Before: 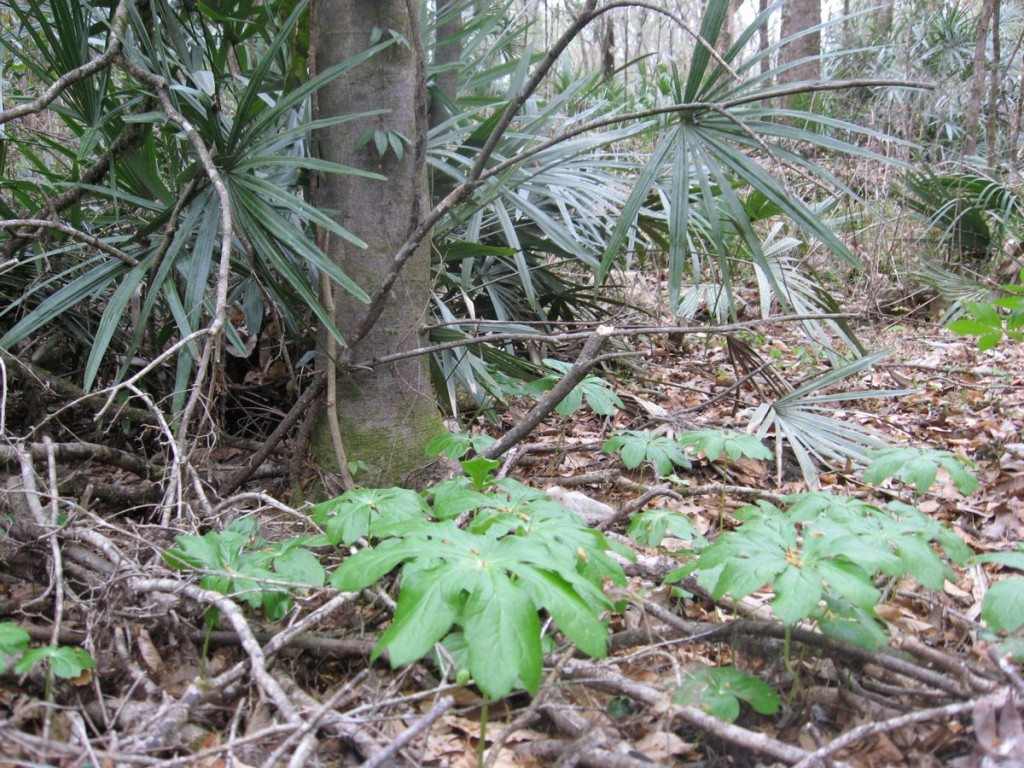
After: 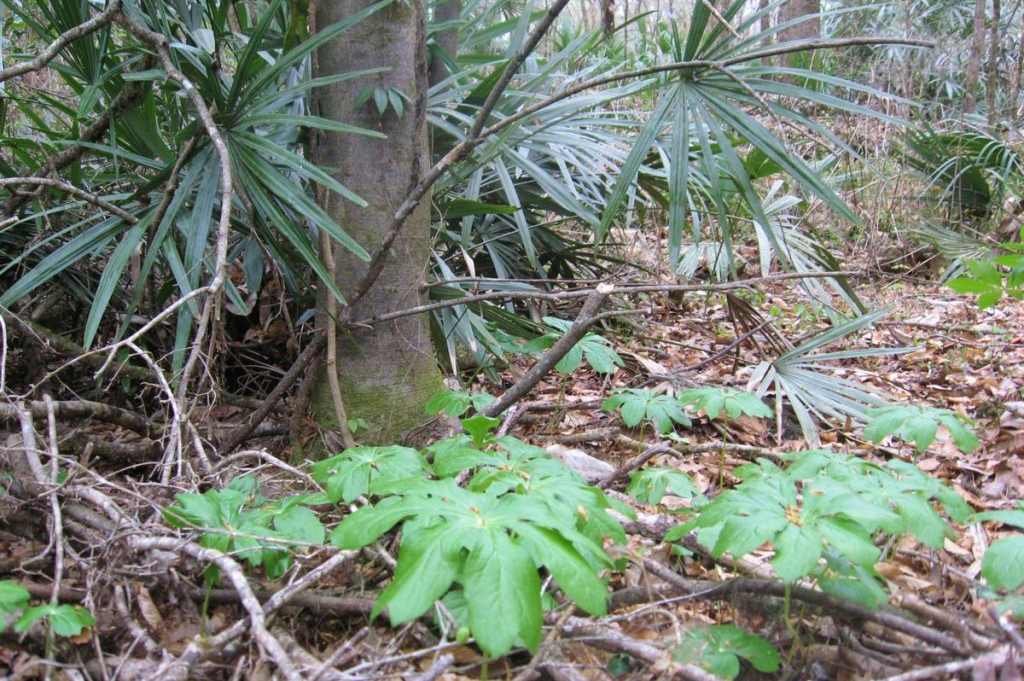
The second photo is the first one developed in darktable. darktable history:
crop and rotate: top 5.54%, bottom 5.663%
velvia: on, module defaults
